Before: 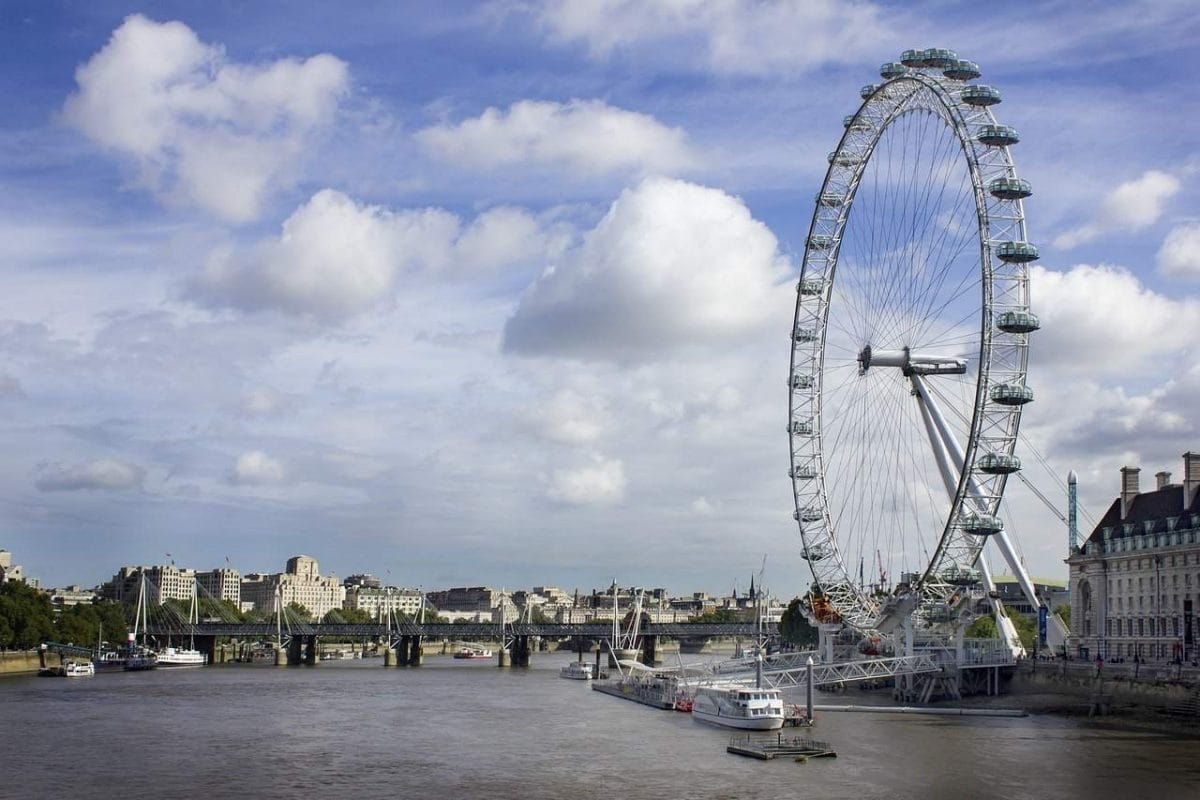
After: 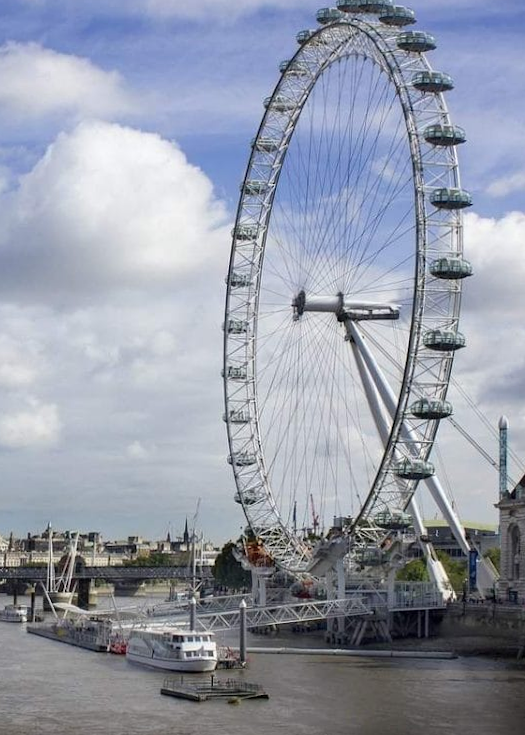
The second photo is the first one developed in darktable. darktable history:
crop: left 47.628%, top 6.643%, right 7.874%
rotate and perspective: rotation 0.174°, lens shift (vertical) 0.013, lens shift (horizontal) 0.019, shear 0.001, automatic cropping original format, crop left 0.007, crop right 0.991, crop top 0.016, crop bottom 0.997
